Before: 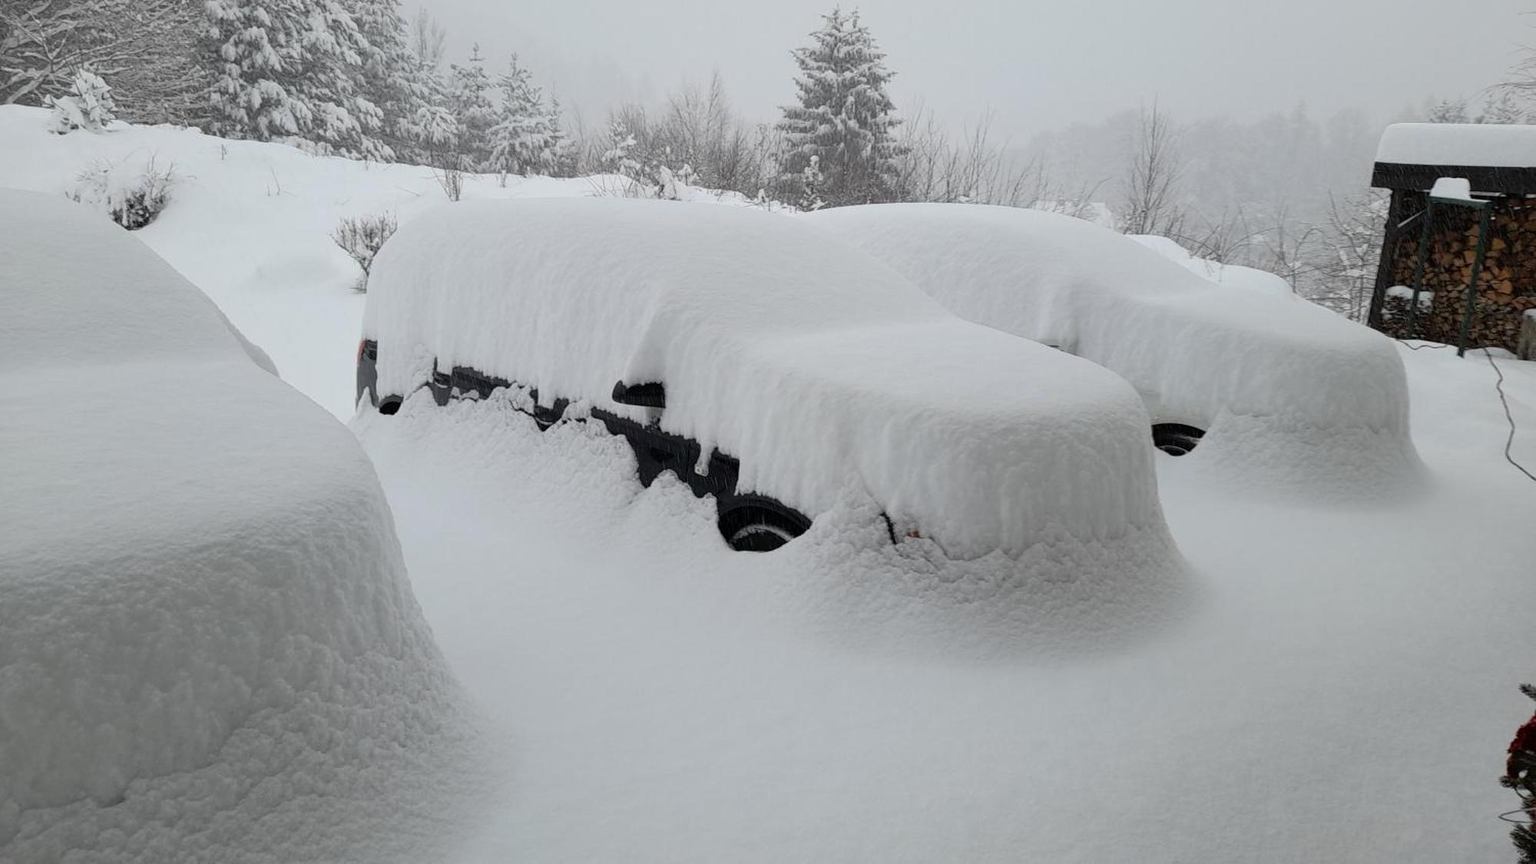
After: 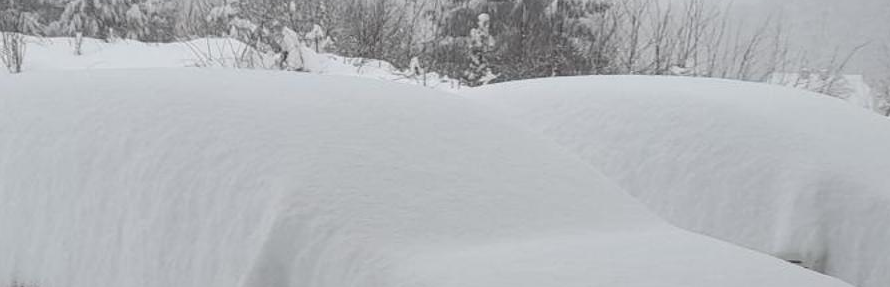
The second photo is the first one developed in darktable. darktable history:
crop: left 28.857%, top 16.833%, right 26.626%, bottom 57.642%
